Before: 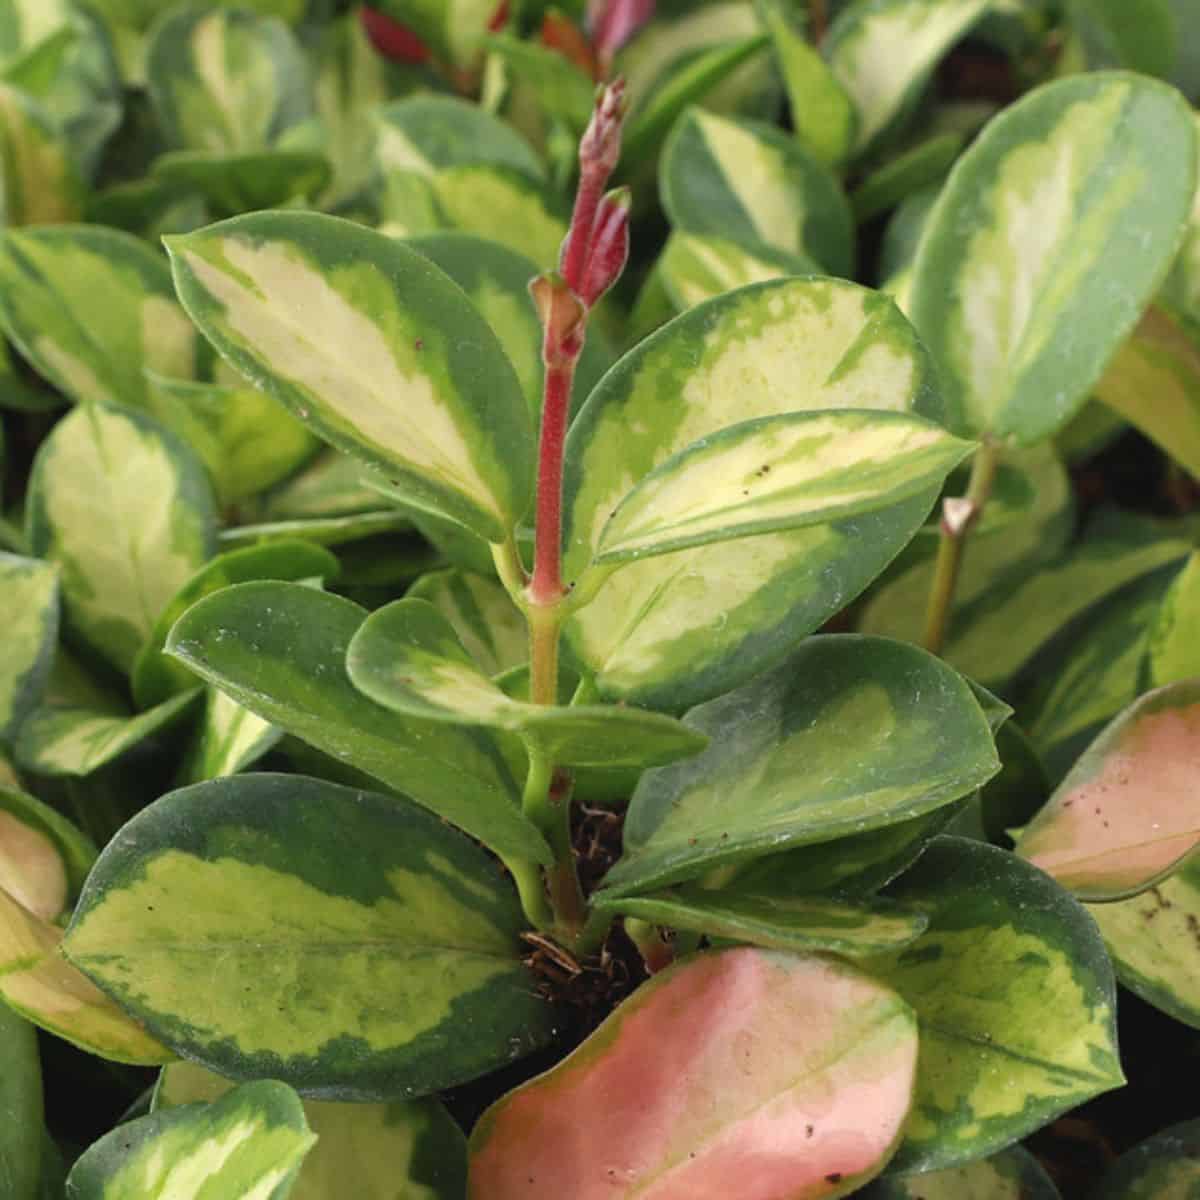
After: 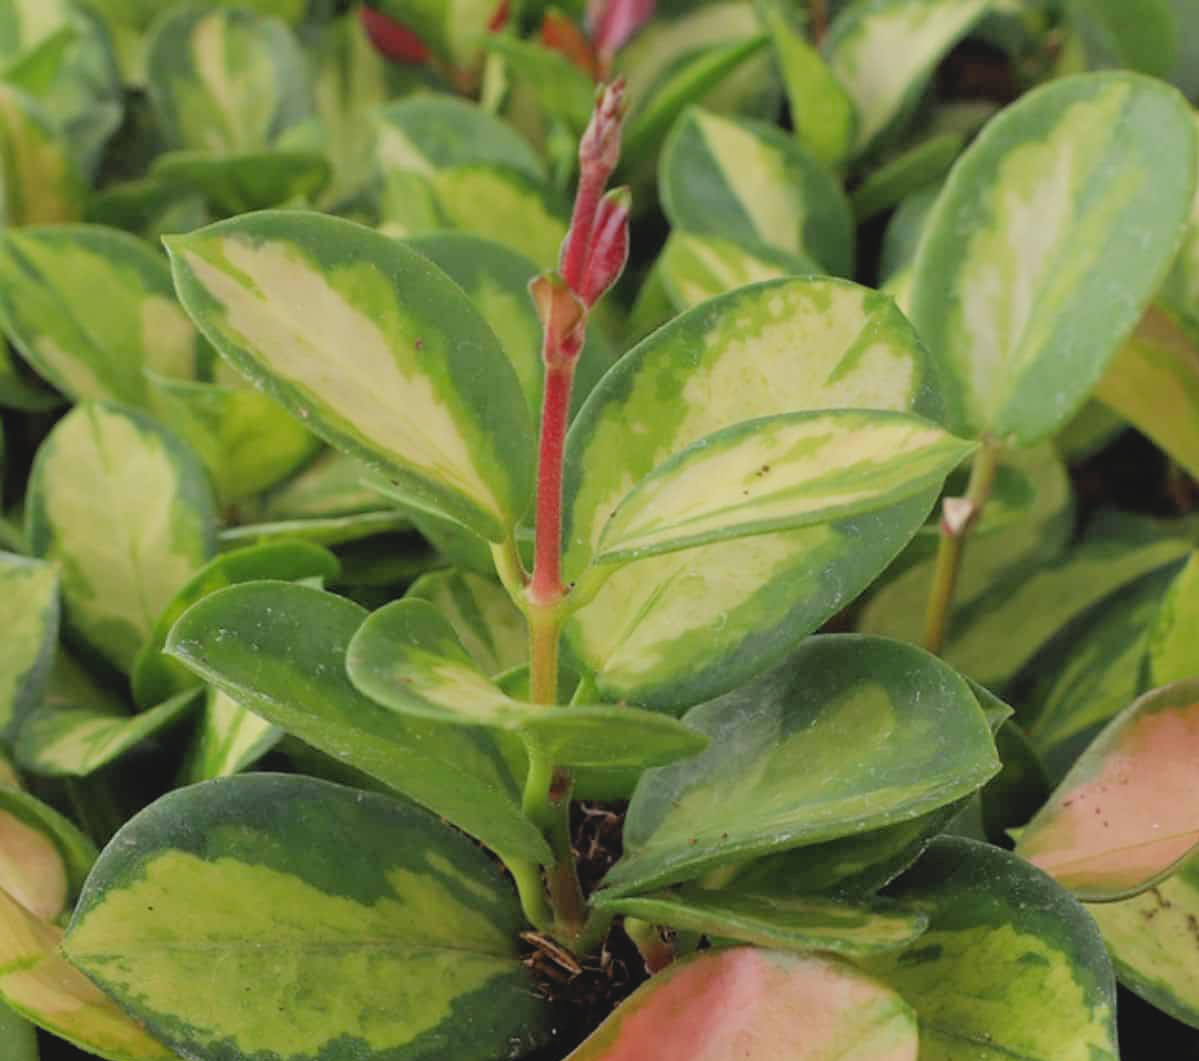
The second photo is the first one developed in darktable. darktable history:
crop and rotate: top 0%, bottom 11.514%
contrast brightness saturation: contrast -0.104, brightness 0.043, saturation 0.081
tone equalizer: -8 EV 0.066 EV
filmic rgb: middle gray luminance 18.31%, black relative exposure -9.04 EV, white relative exposure 3.7 EV, target black luminance 0%, hardness 4.88, latitude 67.8%, contrast 0.948, highlights saturation mix 21.11%, shadows ↔ highlights balance 21.96%
